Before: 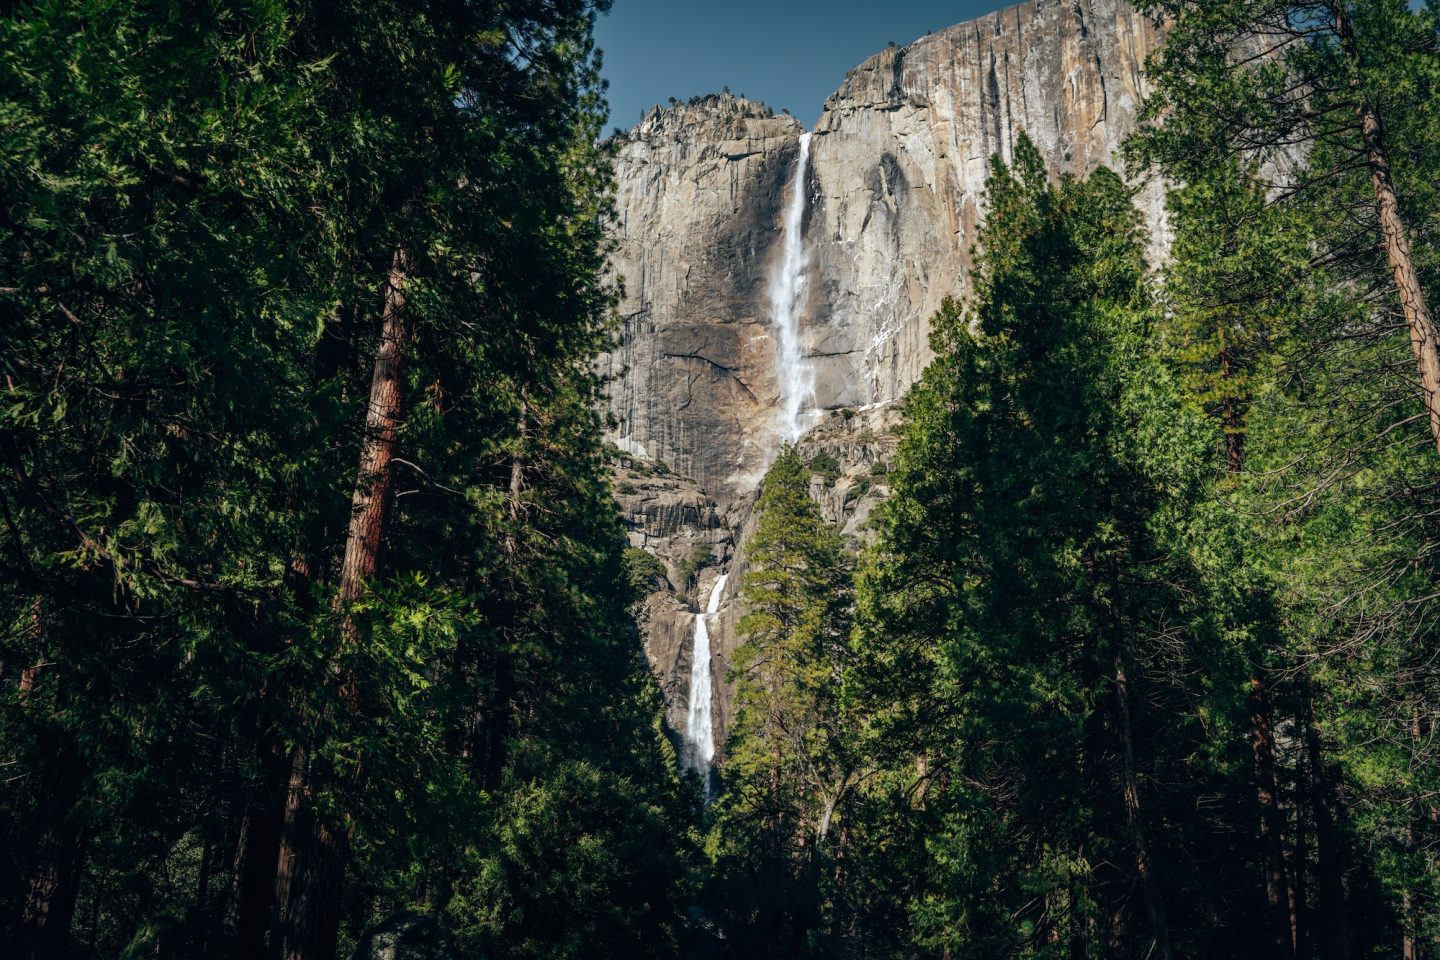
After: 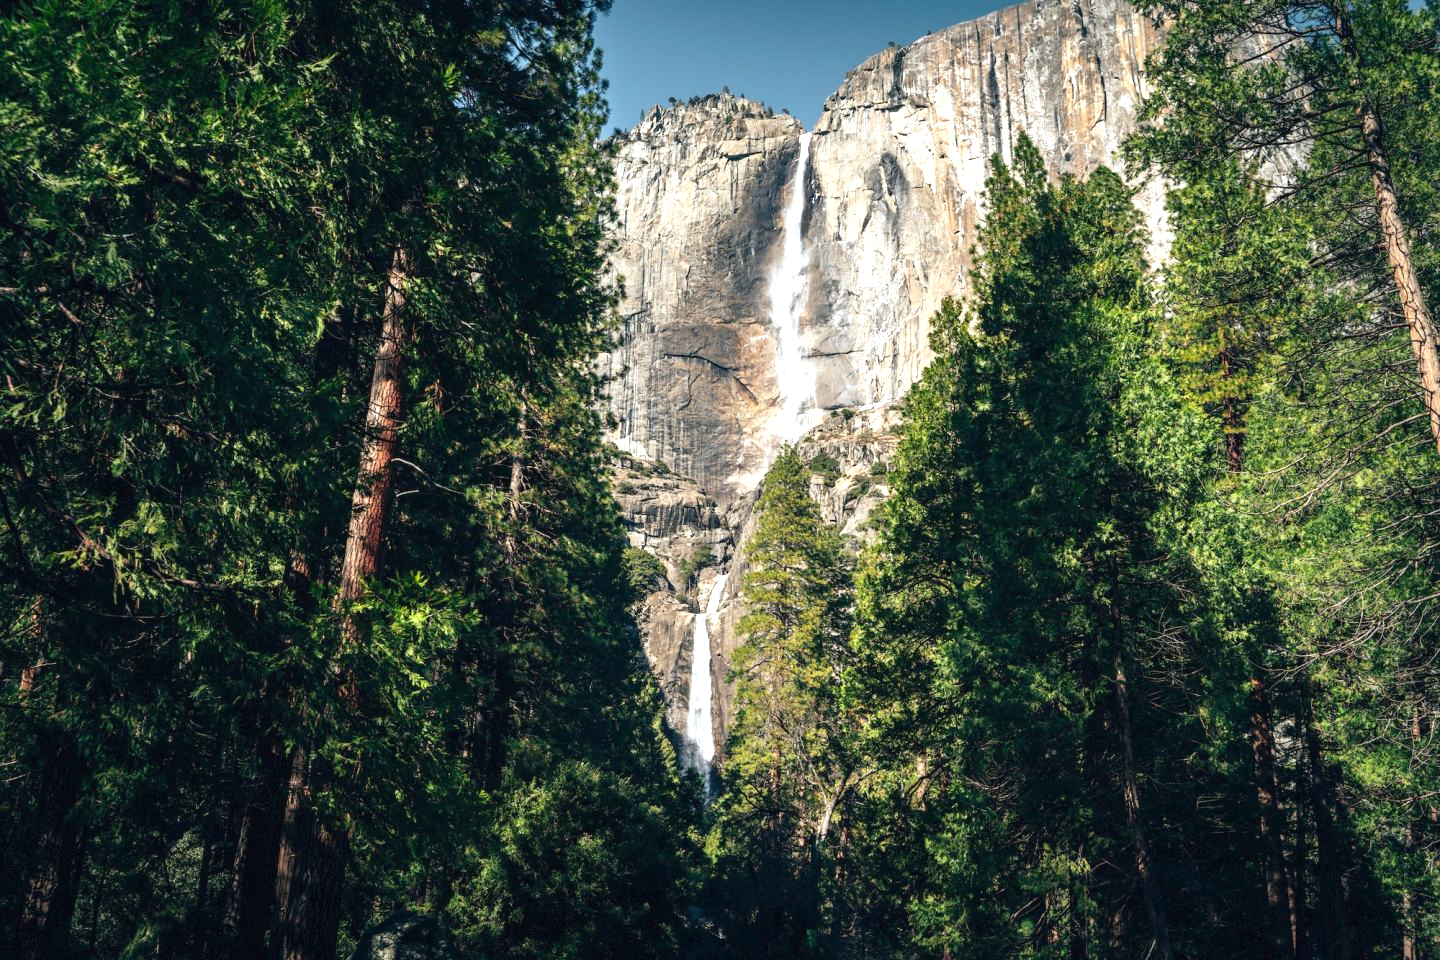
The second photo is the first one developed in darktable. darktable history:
exposure: black level correction 0, exposure 0.95 EV, compensate highlight preservation false
